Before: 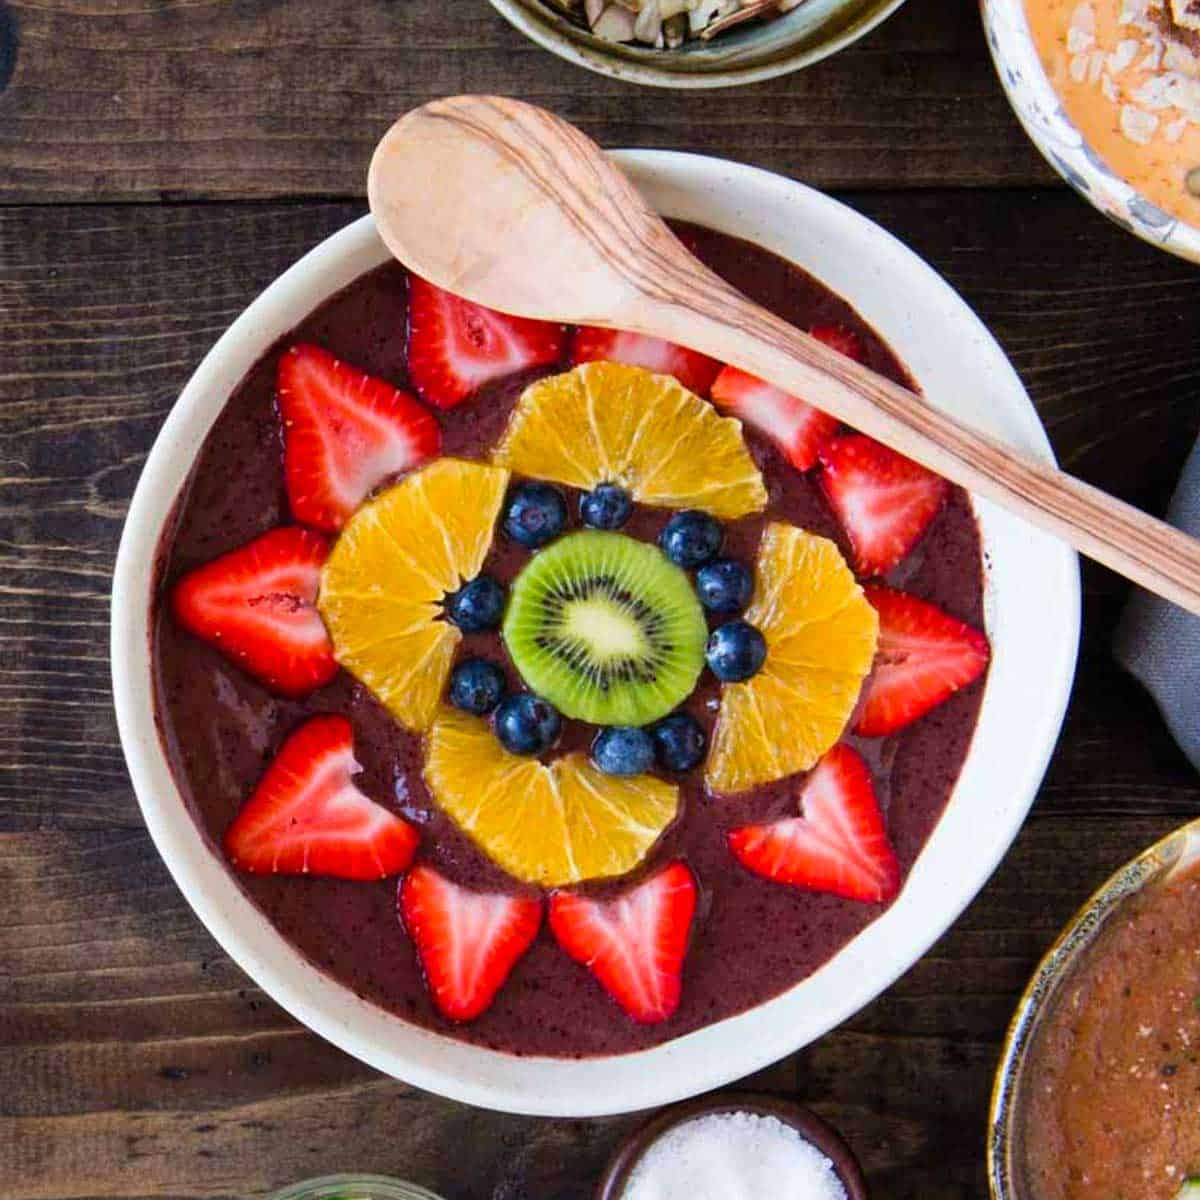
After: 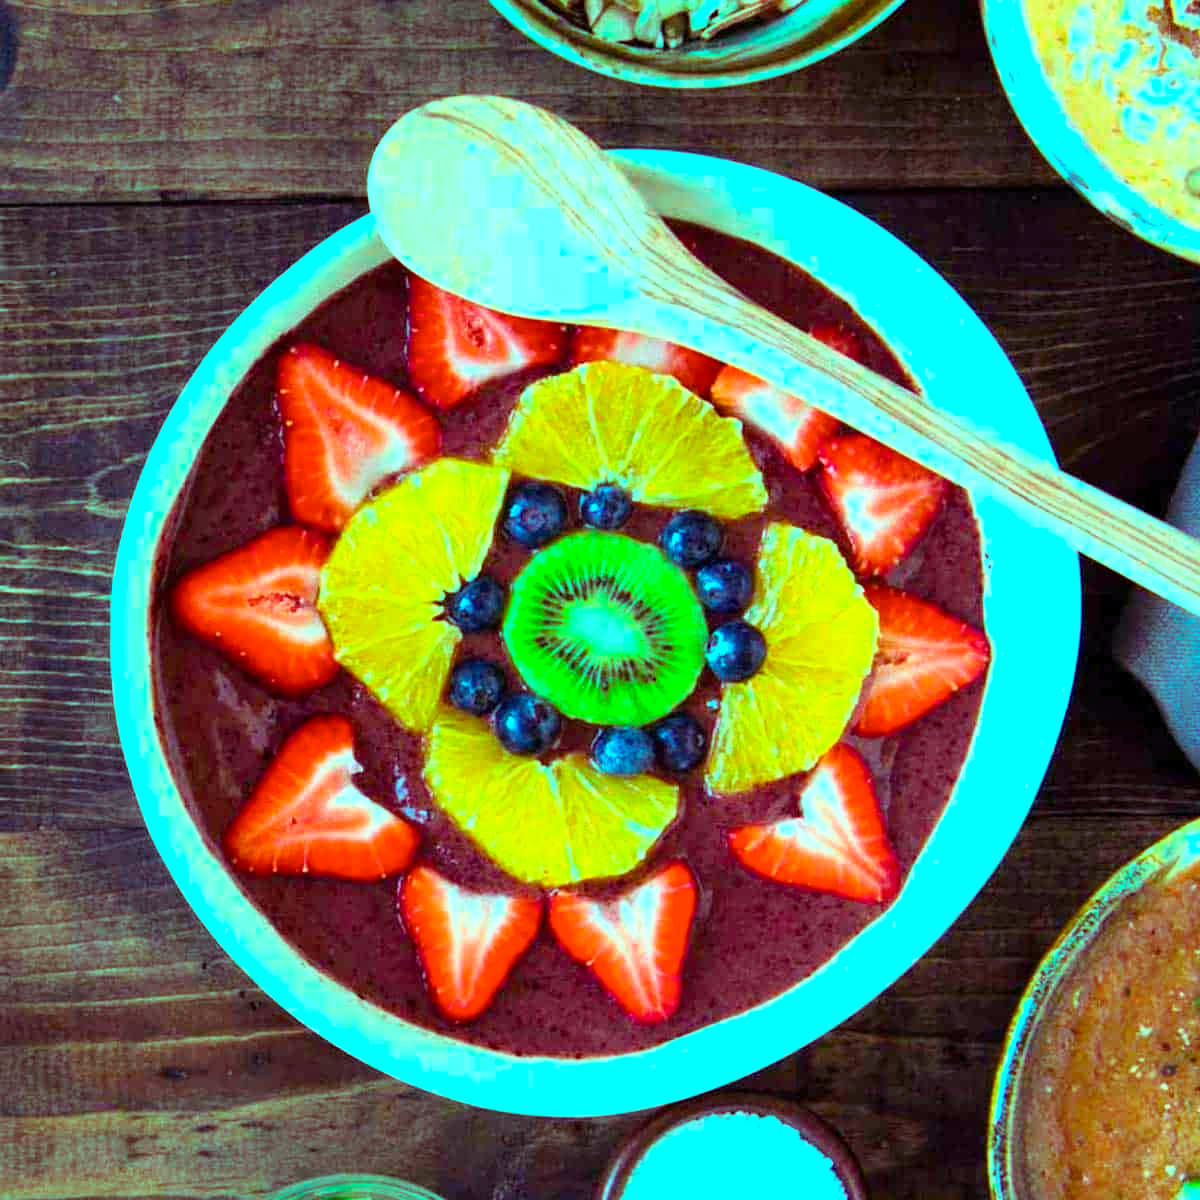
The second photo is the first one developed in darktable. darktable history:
exposure: black level correction 0.001, exposure 0.5 EV, compensate exposure bias true, compensate highlight preservation false
color balance rgb: shadows lift › luminance 0.49%, shadows lift › chroma 6.83%, shadows lift › hue 300.29°, power › hue 208.98°, highlights gain › luminance 20.24%, highlights gain › chroma 13.17%, highlights gain › hue 173.85°, perceptual saturation grading › global saturation 18.05%
